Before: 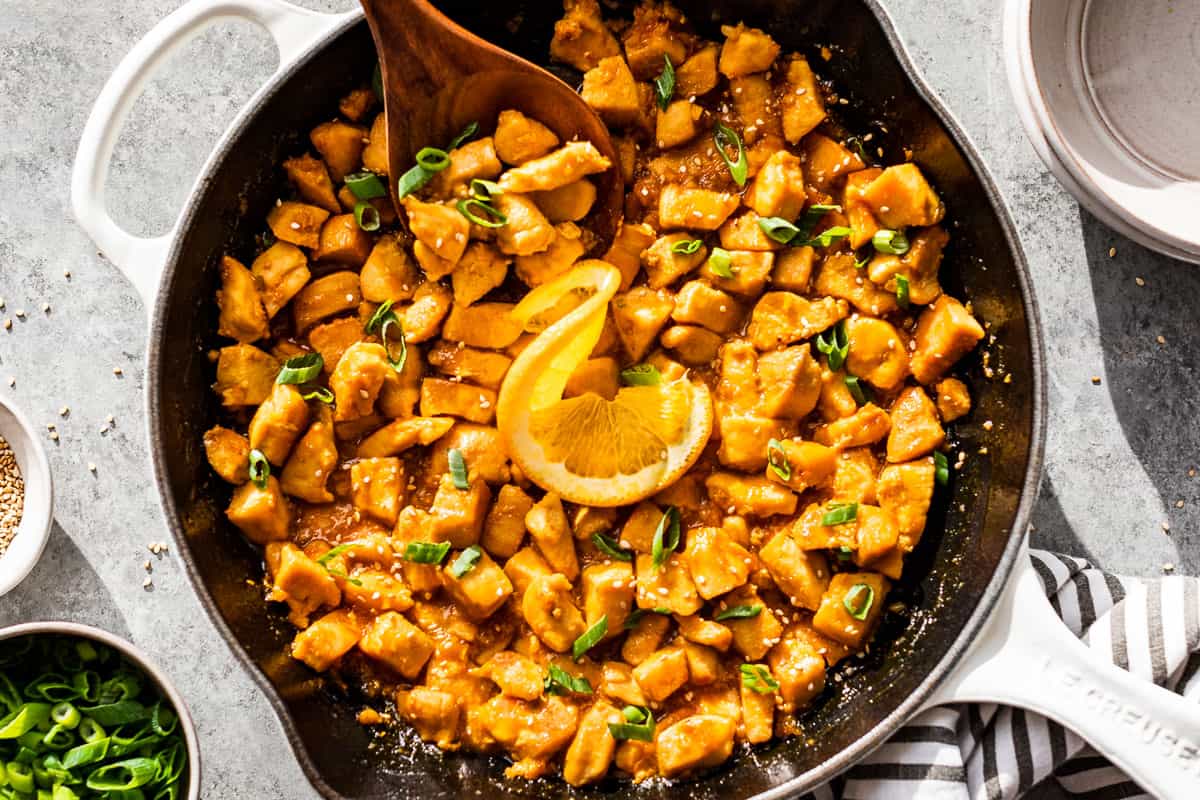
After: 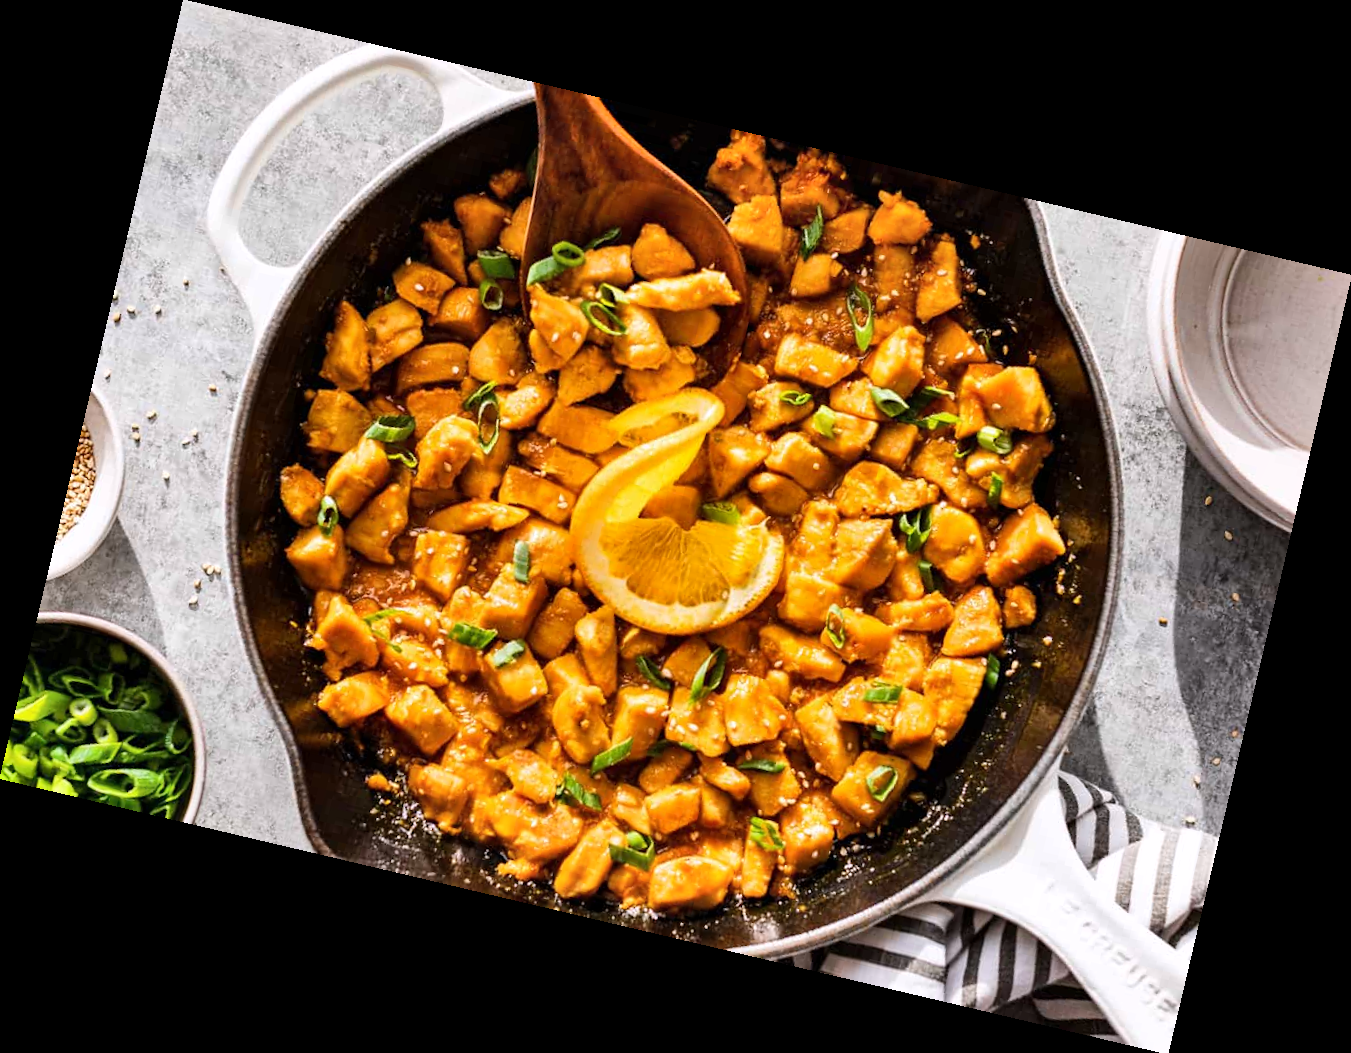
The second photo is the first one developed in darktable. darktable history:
rotate and perspective: rotation 13.27°, automatic cropping off
shadows and highlights: low approximation 0.01, soften with gaussian
white balance: red 1.009, blue 1.027
